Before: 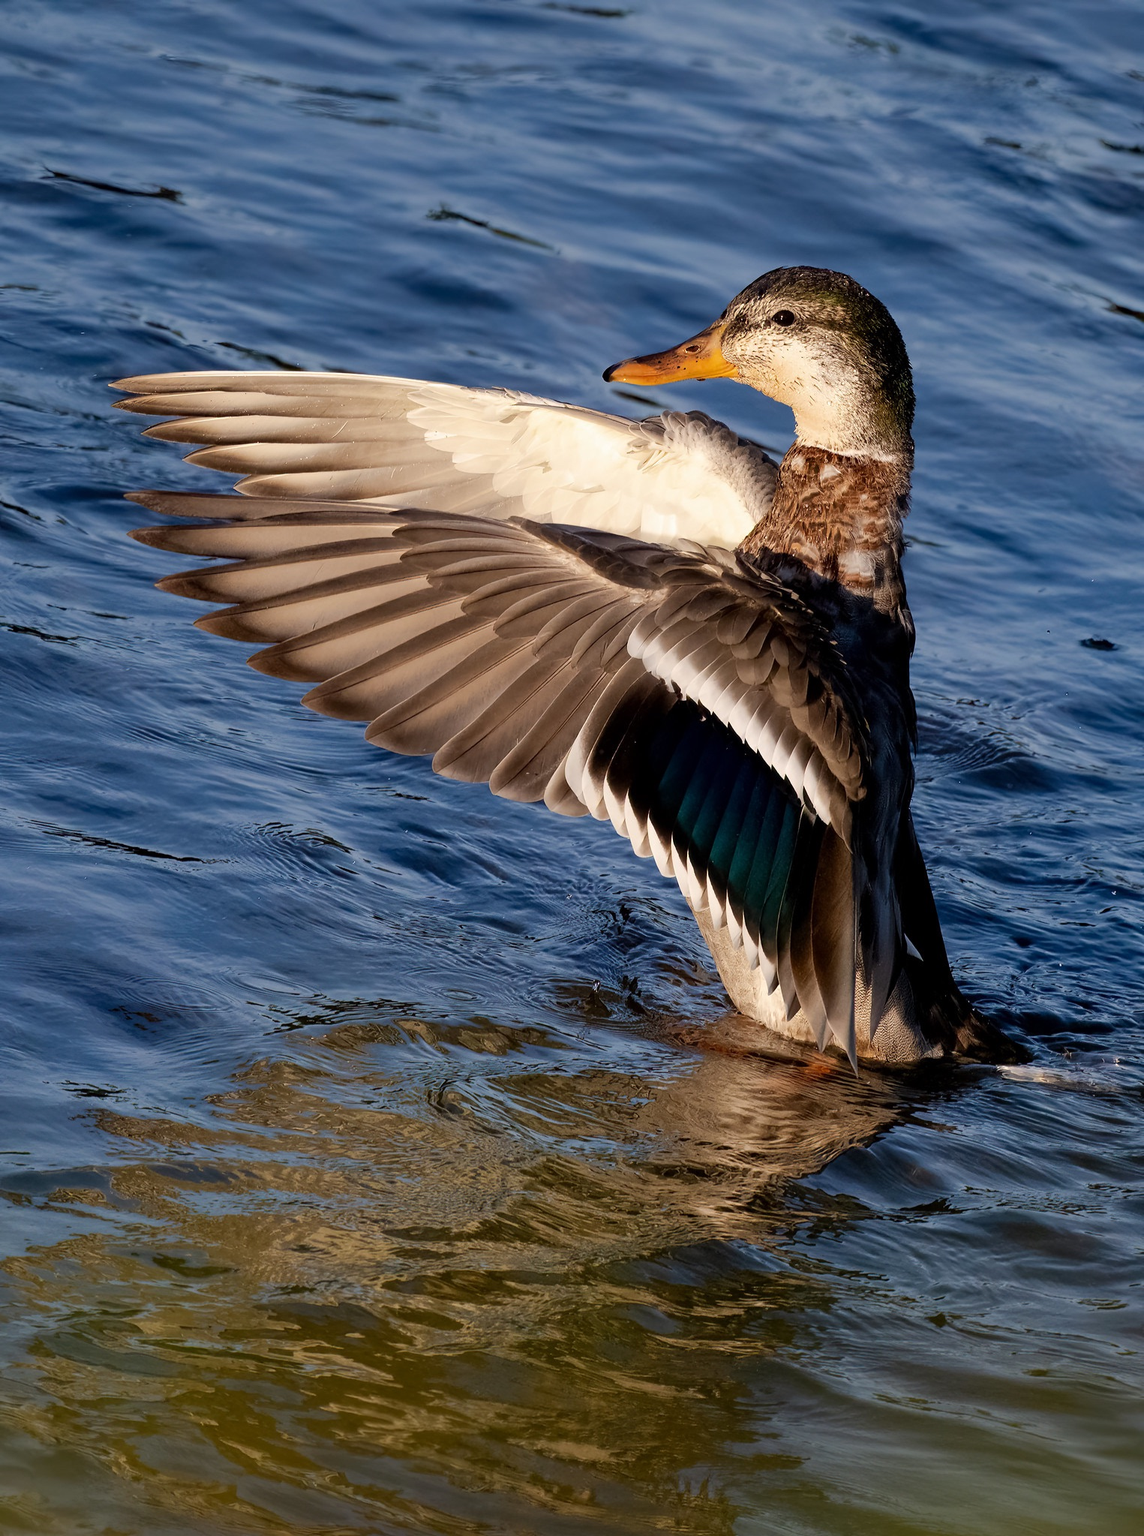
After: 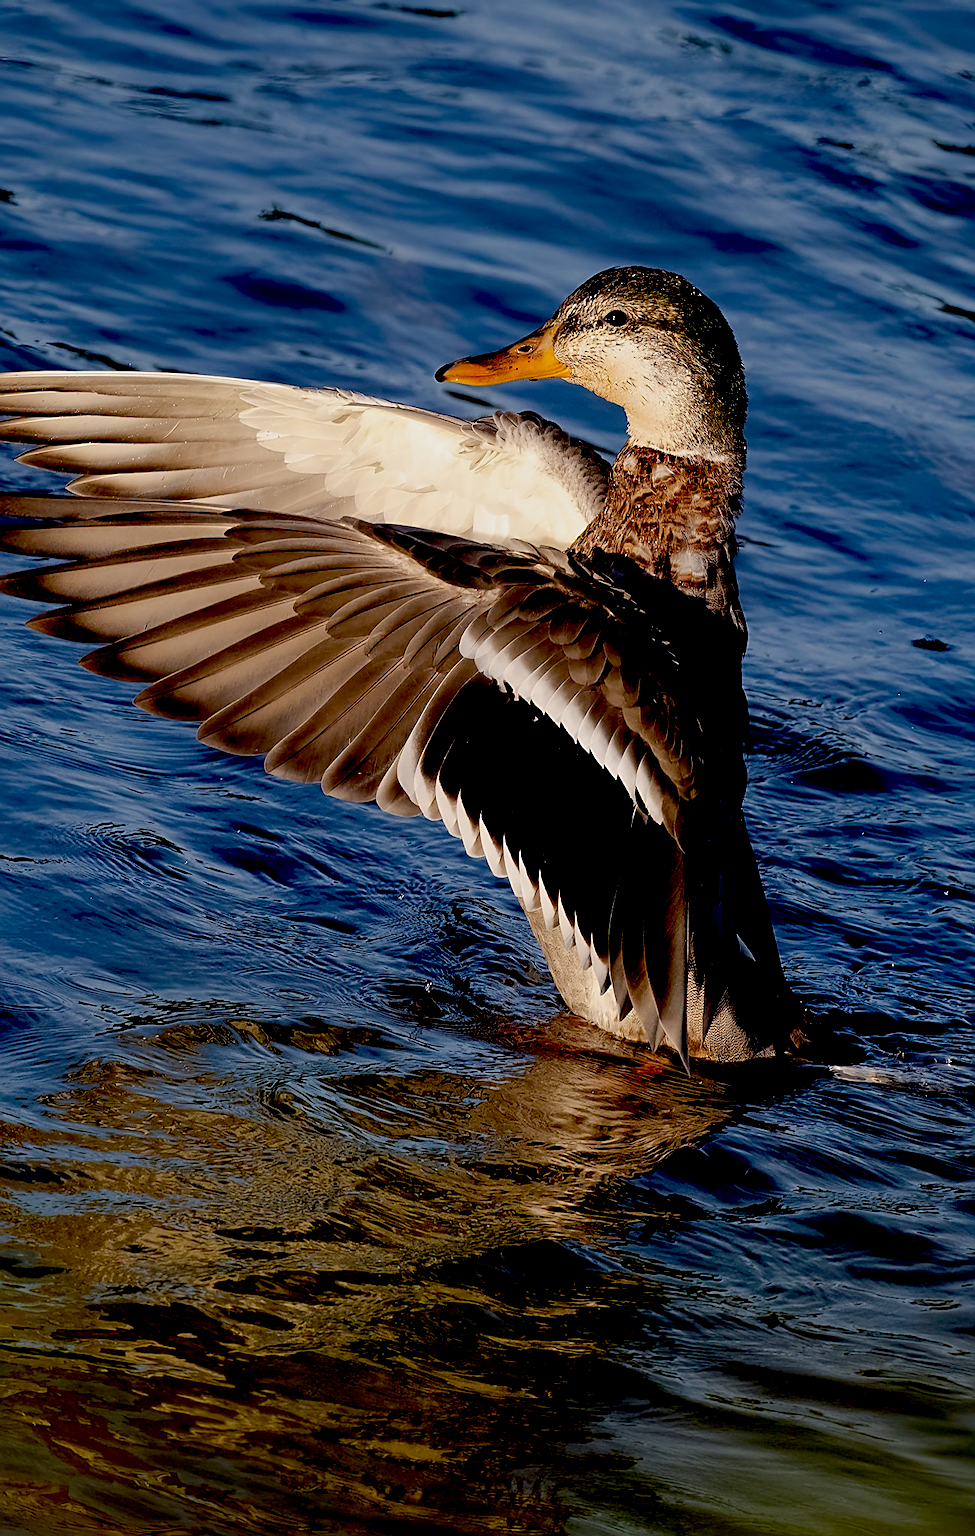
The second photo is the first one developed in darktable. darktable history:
tone equalizer: edges refinement/feathering 500, mask exposure compensation -1.57 EV, preserve details no
sharpen: on, module defaults
crop and rotate: left 14.706%
exposure: black level correction 0.046, exposure -0.229 EV, compensate highlight preservation false
